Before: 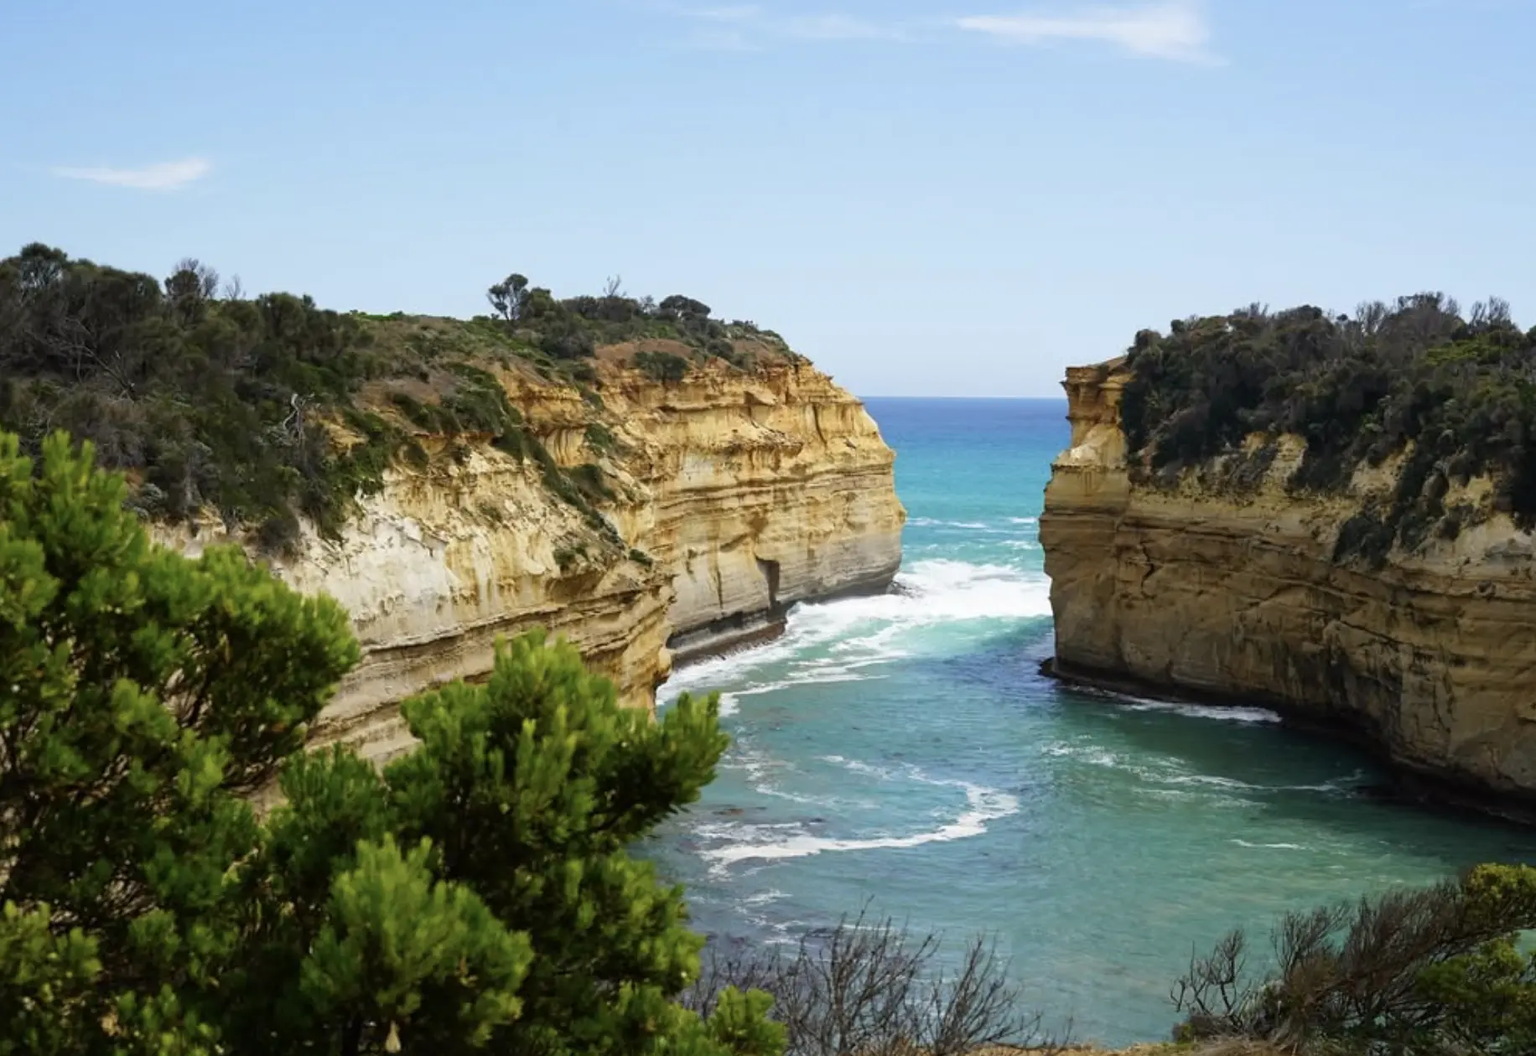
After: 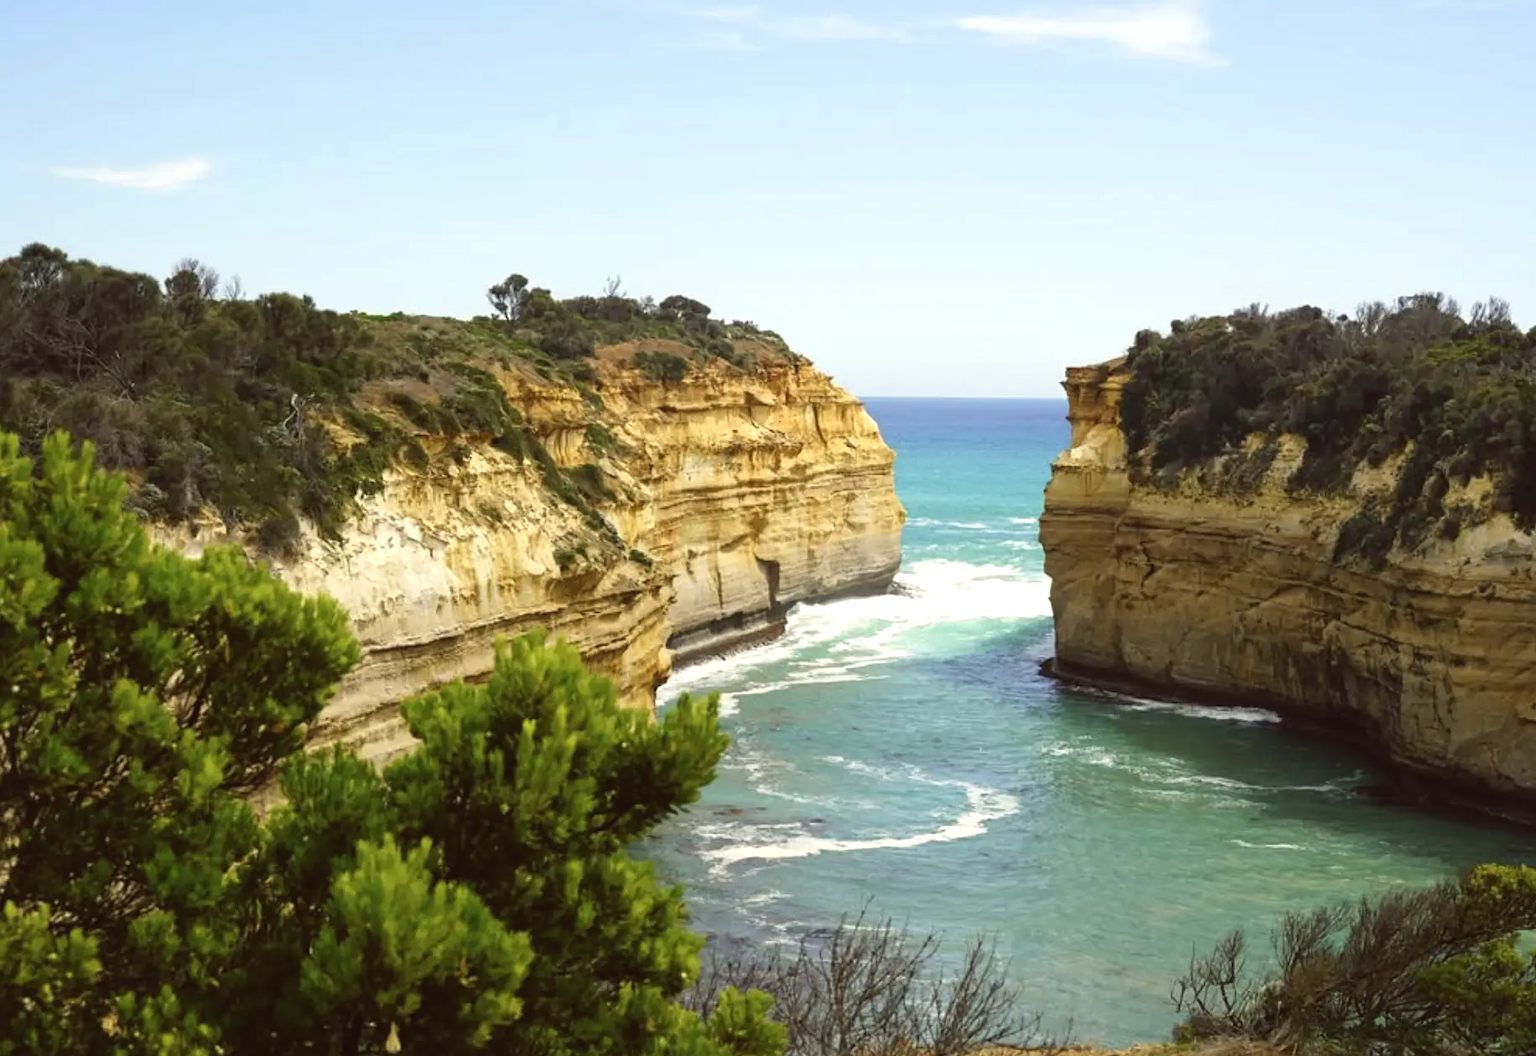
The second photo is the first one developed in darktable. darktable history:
color balance: lift [1.005, 1.002, 0.998, 0.998], gamma [1, 1.021, 1.02, 0.979], gain [0.923, 1.066, 1.056, 0.934]
exposure: black level correction 0.001, exposure 0.5 EV, compensate exposure bias true, compensate highlight preservation false
